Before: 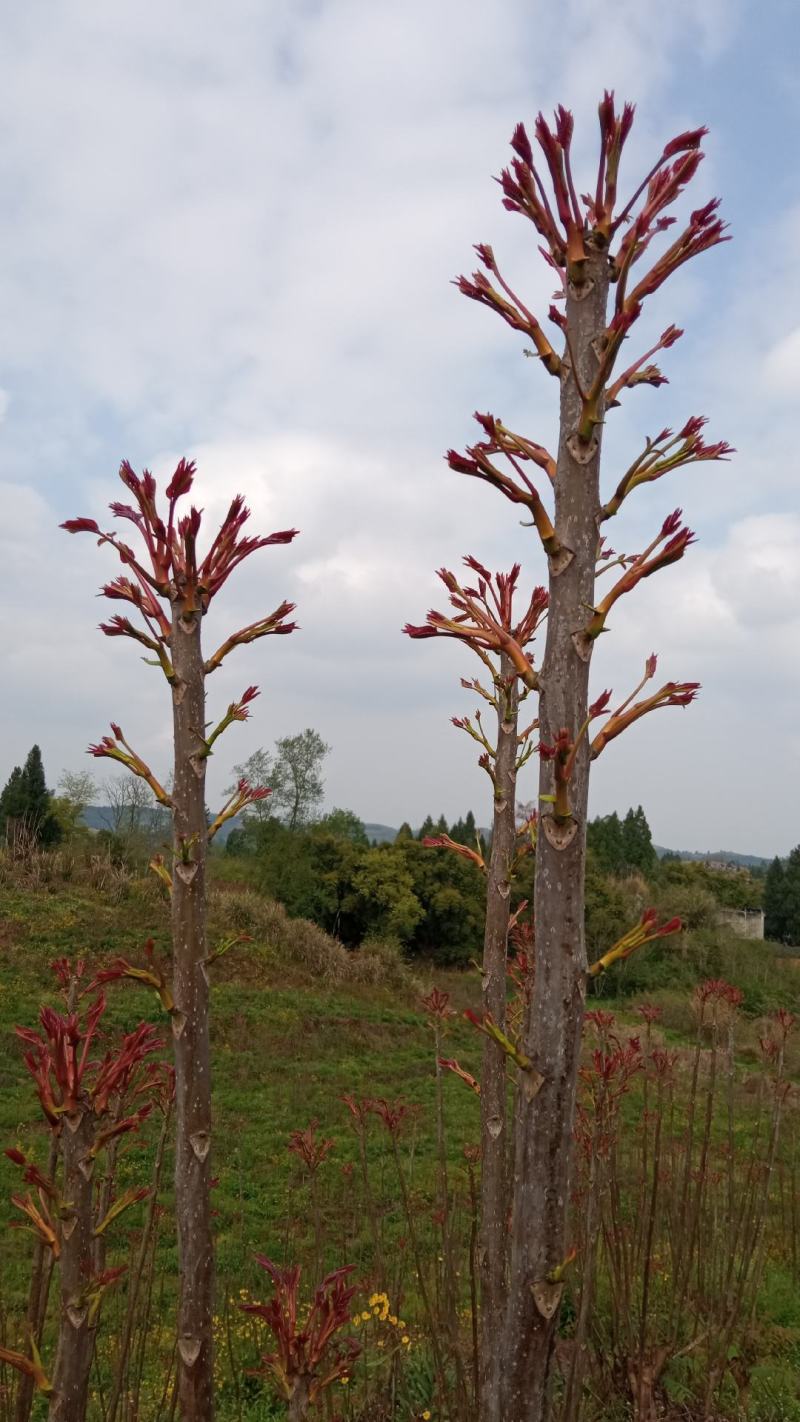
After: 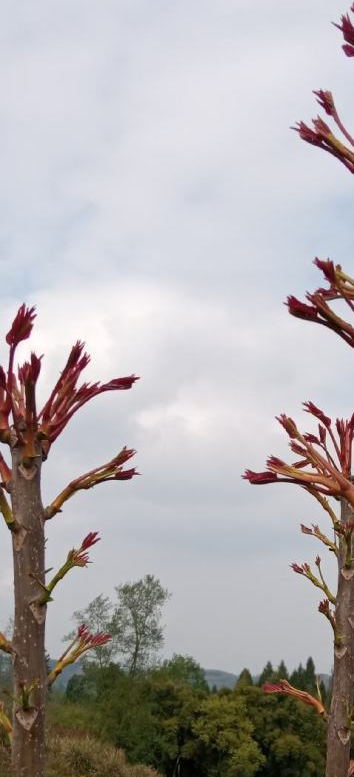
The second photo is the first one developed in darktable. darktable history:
crop: left 20.107%, top 10.841%, right 35.549%, bottom 34.516%
